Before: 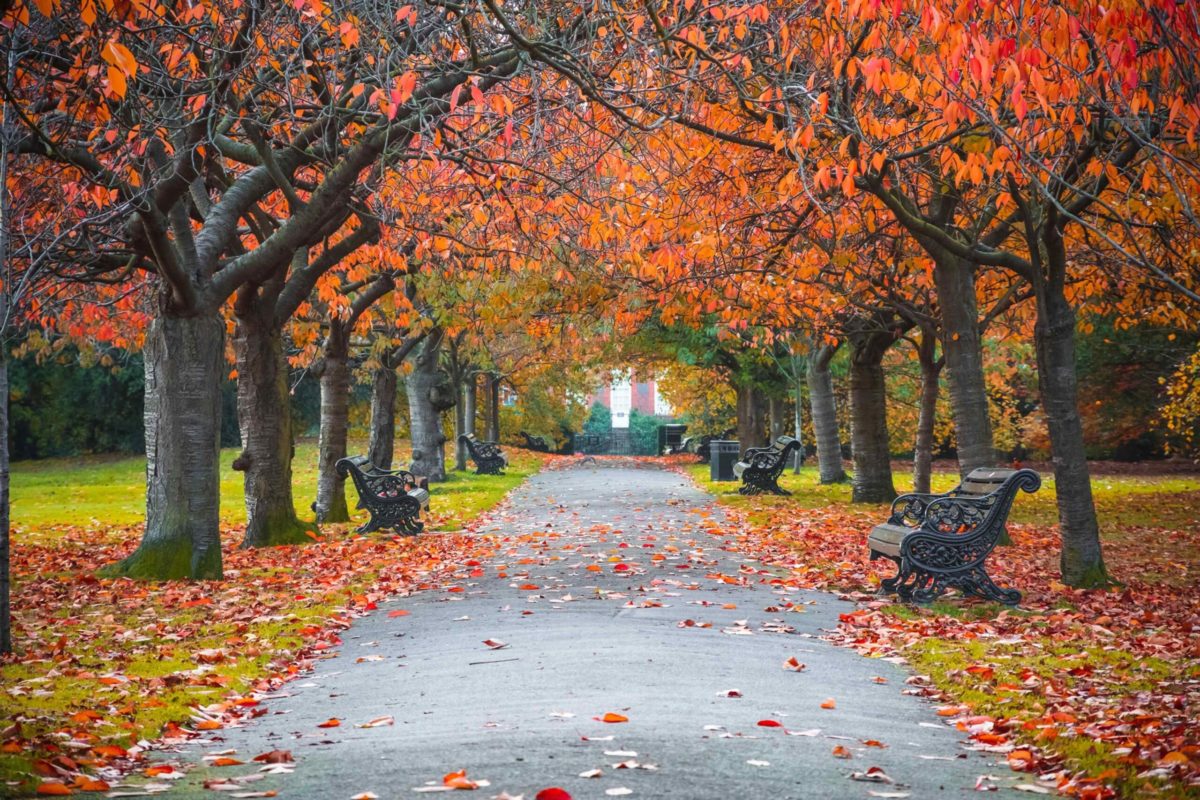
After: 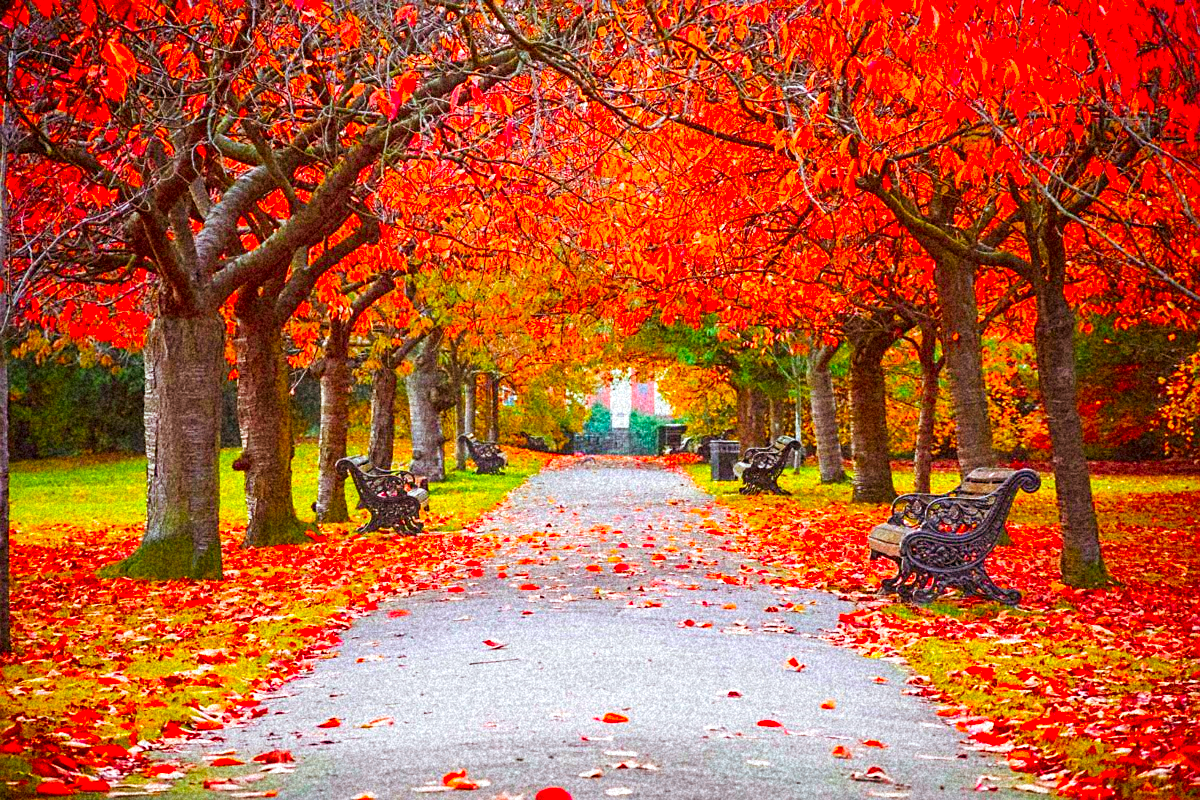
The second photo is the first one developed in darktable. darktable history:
rgb levels: mode RGB, independent channels, levels [[0, 0.5, 1], [0, 0.521, 1], [0, 0.536, 1]]
color correction: saturation 2.15
grain: coarseness 46.9 ISO, strength 50.21%, mid-tones bias 0%
sharpen: on, module defaults
base curve: curves: ch0 [(0, 0) (0.204, 0.334) (0.55, 0.733) (1, 1)], preserve colors none
